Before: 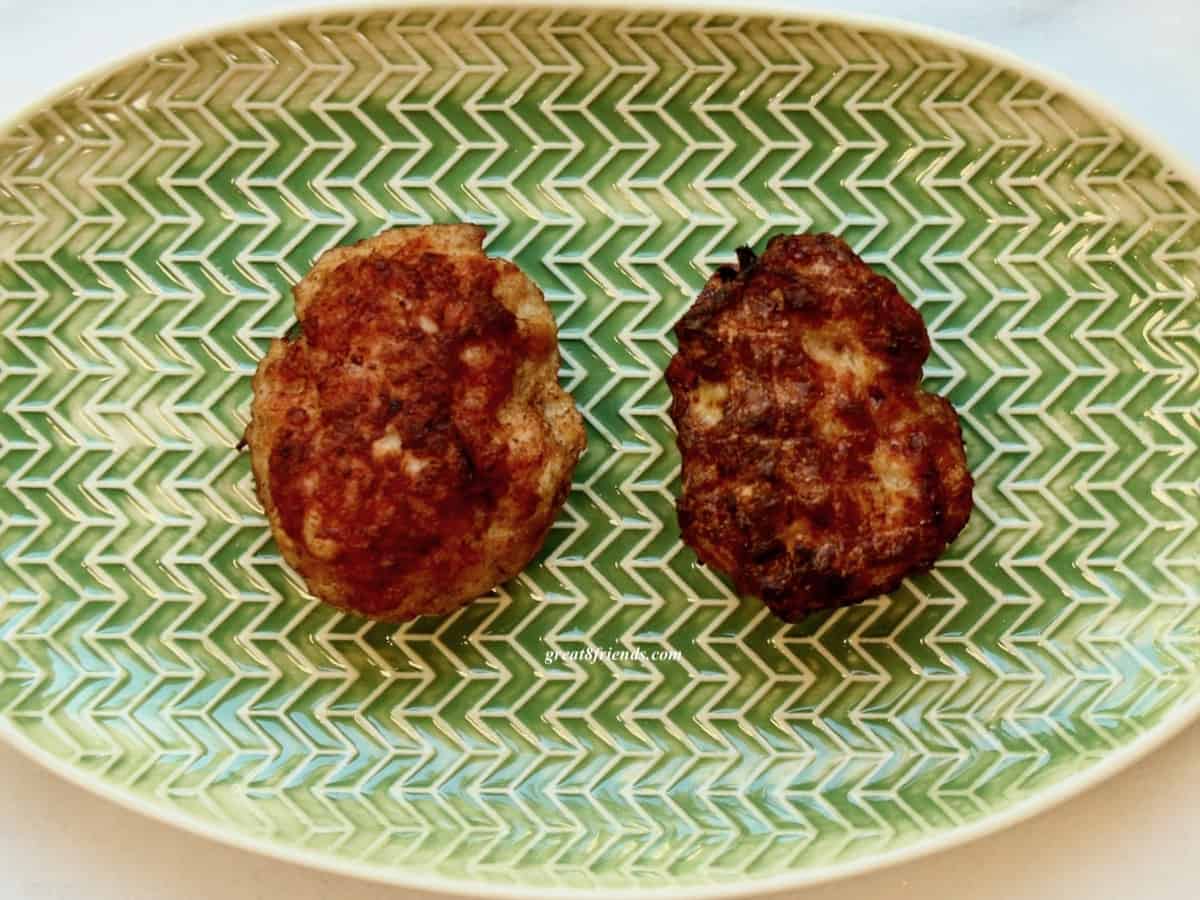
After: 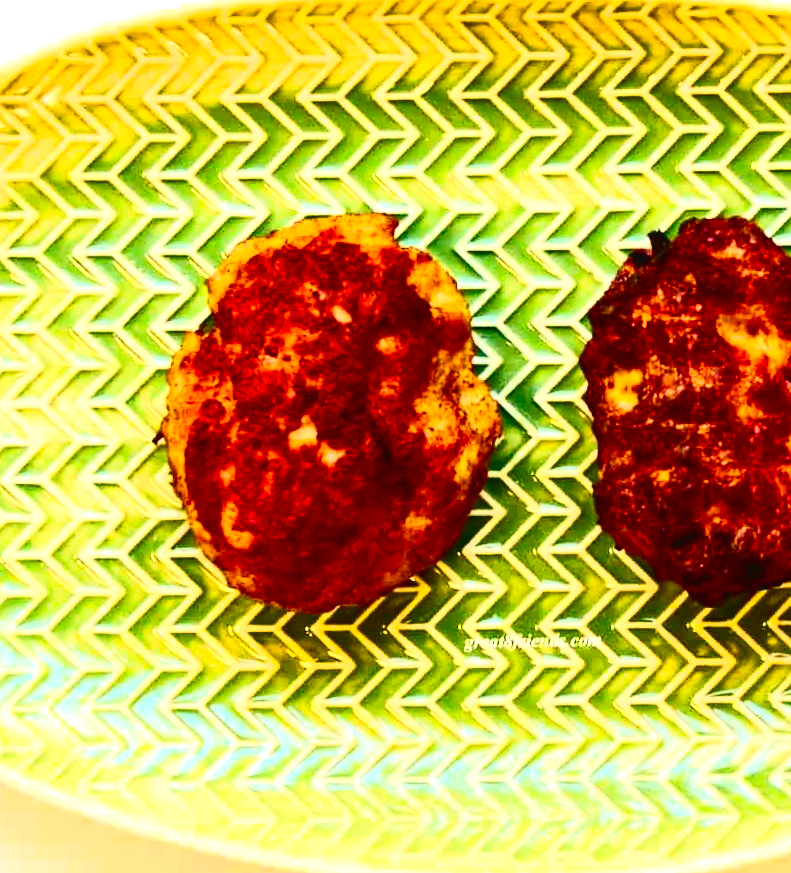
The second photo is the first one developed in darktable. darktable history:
white balance: red 0.976, blue 1.04
rotate and perspective: rotation -1°, crop left 0.011, crop right 0.989, crop top 0.025, crop bottom 0.975
contrast brightness saturation: contrast 0.22, brightness -0.19, saturation 0.24
tone curve: curves: ch0 [(0, 0.038) (0.193, 0.212) (0.461, 0.502) (0.629, 0.731) (0.838, 0.916) (1, 0.967)]; ch1 [(0, 0) (0.35, 0.356) (0.45, 0.453) (0.504, 0.503) (0.532, 0.524) (0.558, 0.559) (0.735, 0.762) (1, 1)]; ch2 [(0, 0) (0.281, 0.266) (0.456, 0.469) (0.5, 0.5) (0.533, 0.545) (0.606, 0.607) (0.646, 0.654) (1, 1)], color space Lab, independent channels, preserve colors none
color balance rgb: perceptual saturation grading › global saturation 25%, global vibrance 20%
color correction: highlights a* 11.96, highlights b* 11.58
crop and rotate: left 6.617%, right 26.717%
exposure: exposure 1.2 EV, compensate highlight preservation false
